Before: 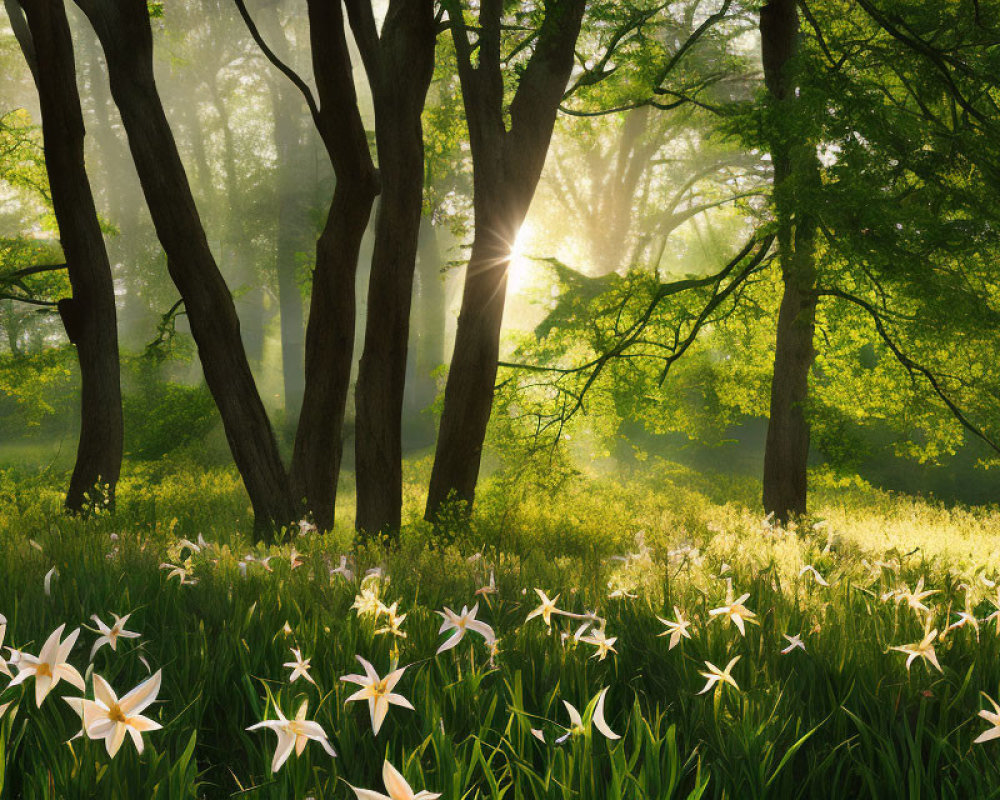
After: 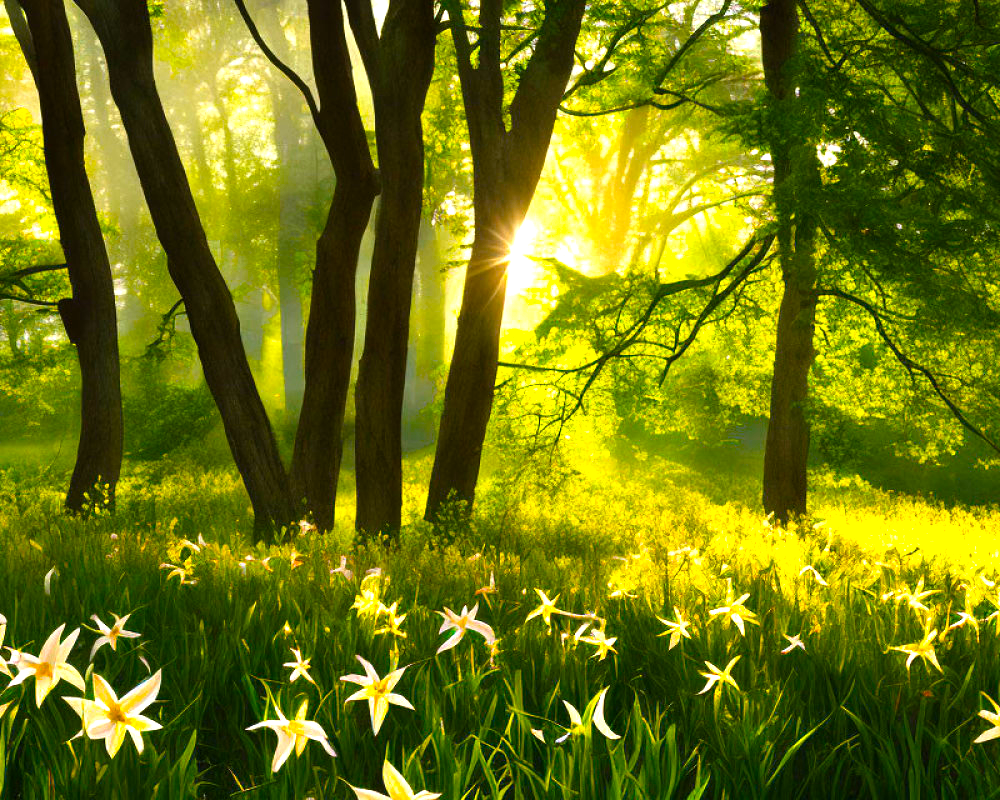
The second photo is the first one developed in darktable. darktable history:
color balance rgb: linear chroma grading › global chroma 9.67%, perceptual saturation grading › global saturation 48.894%, global vibrance 30.247%, contrast 9.734%
exposure: black level correction 0, exposure 0.694 EV, compensate highlight preservation false
